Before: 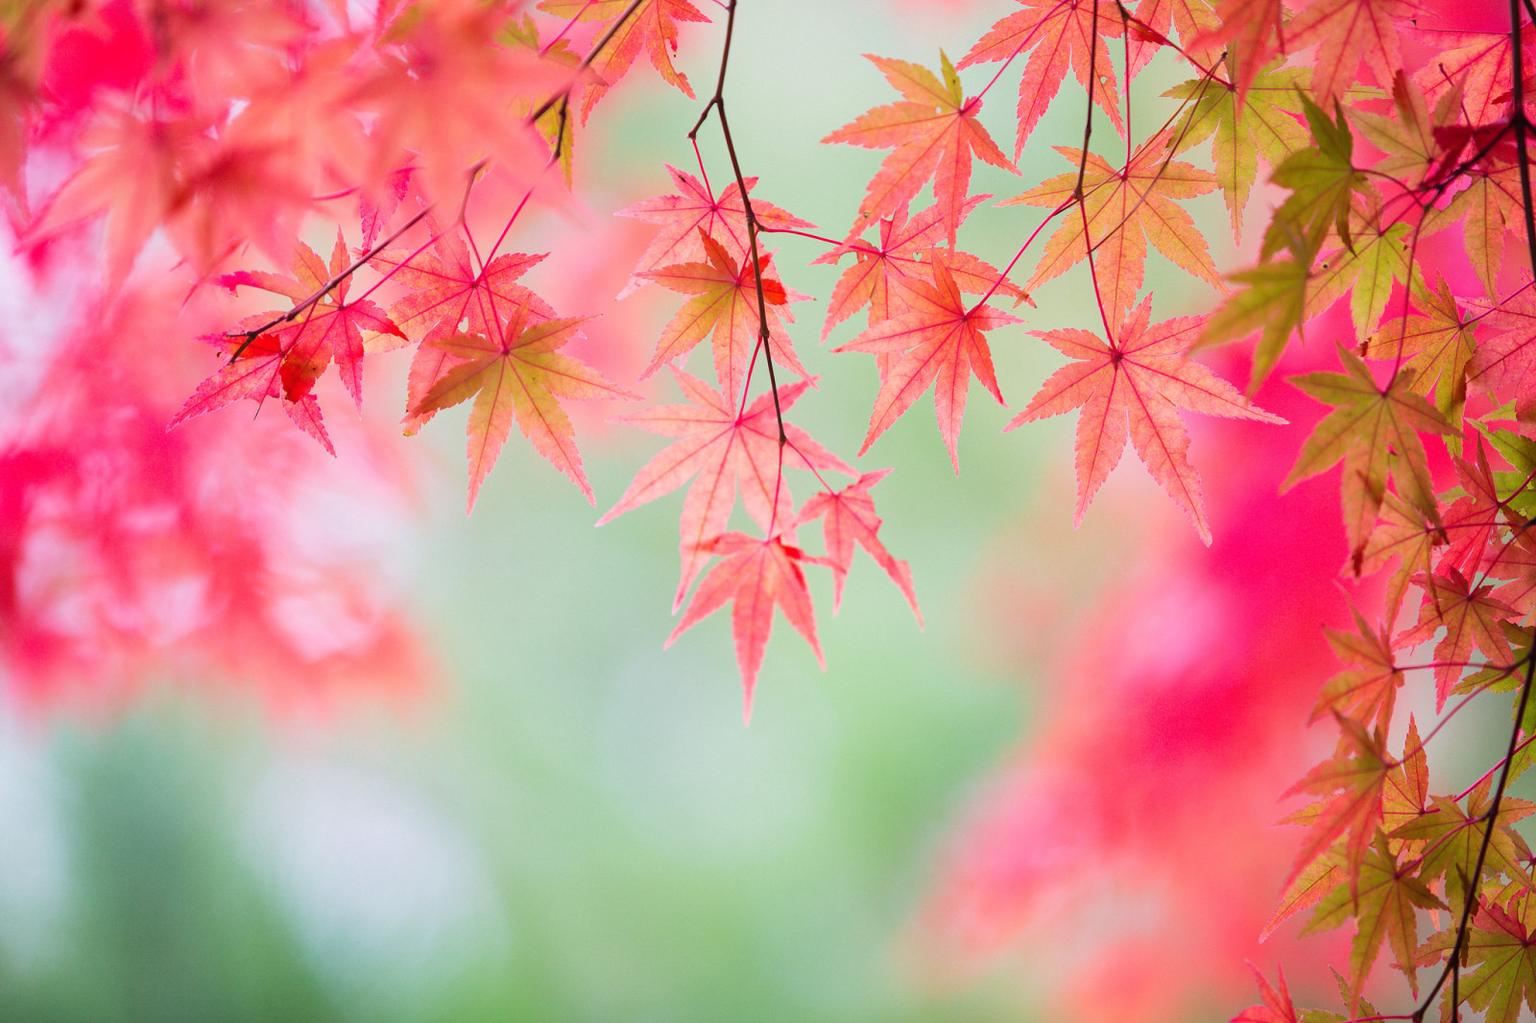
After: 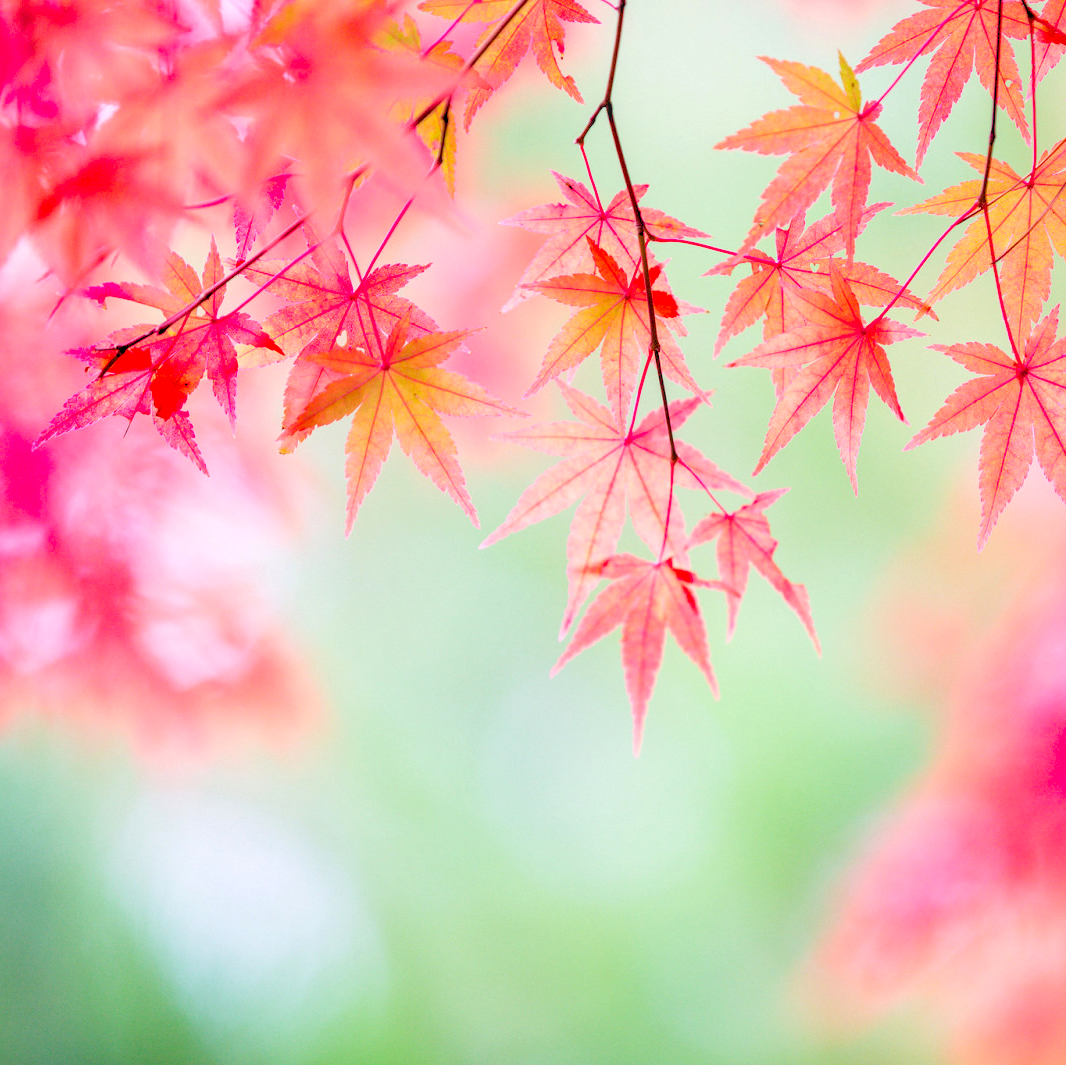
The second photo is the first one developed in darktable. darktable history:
crop and rotate: left 8.868%, right 24.505%
exposure: black level correction 0.009, compensate exposure bias true, compensate highlight preservation false
local contrast: on, module defaults
levels: gray 59.33%, levels [0.093, 0.434, 0.988]
